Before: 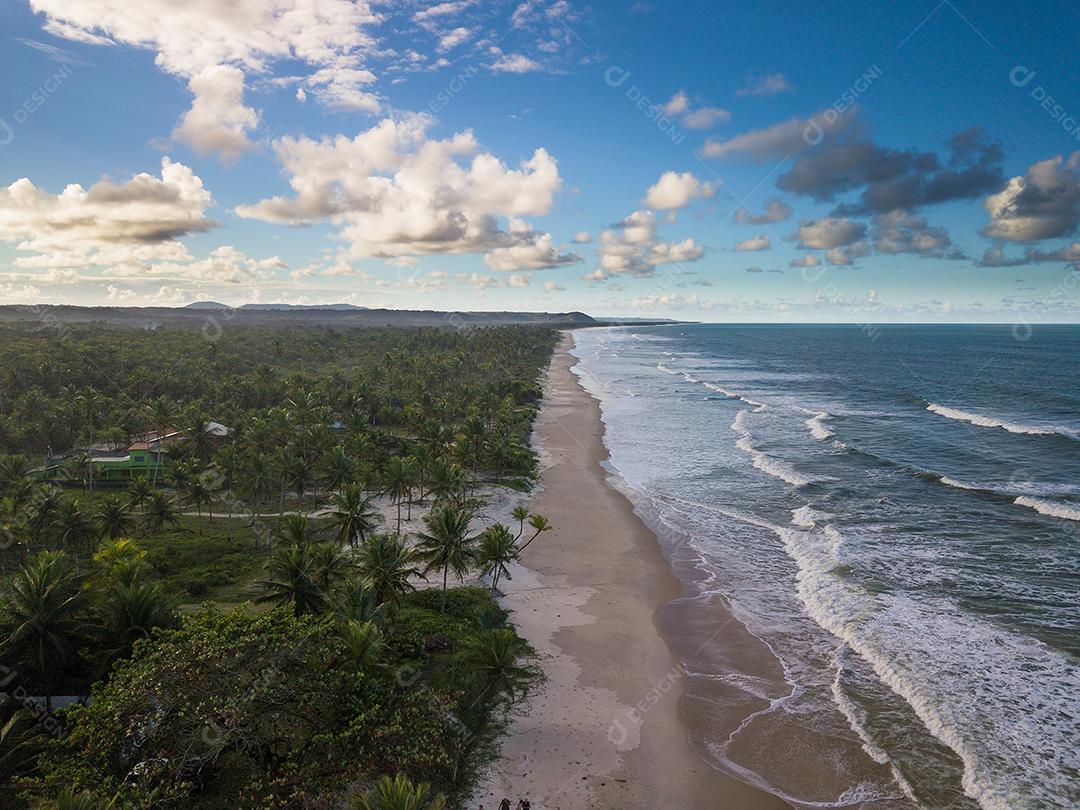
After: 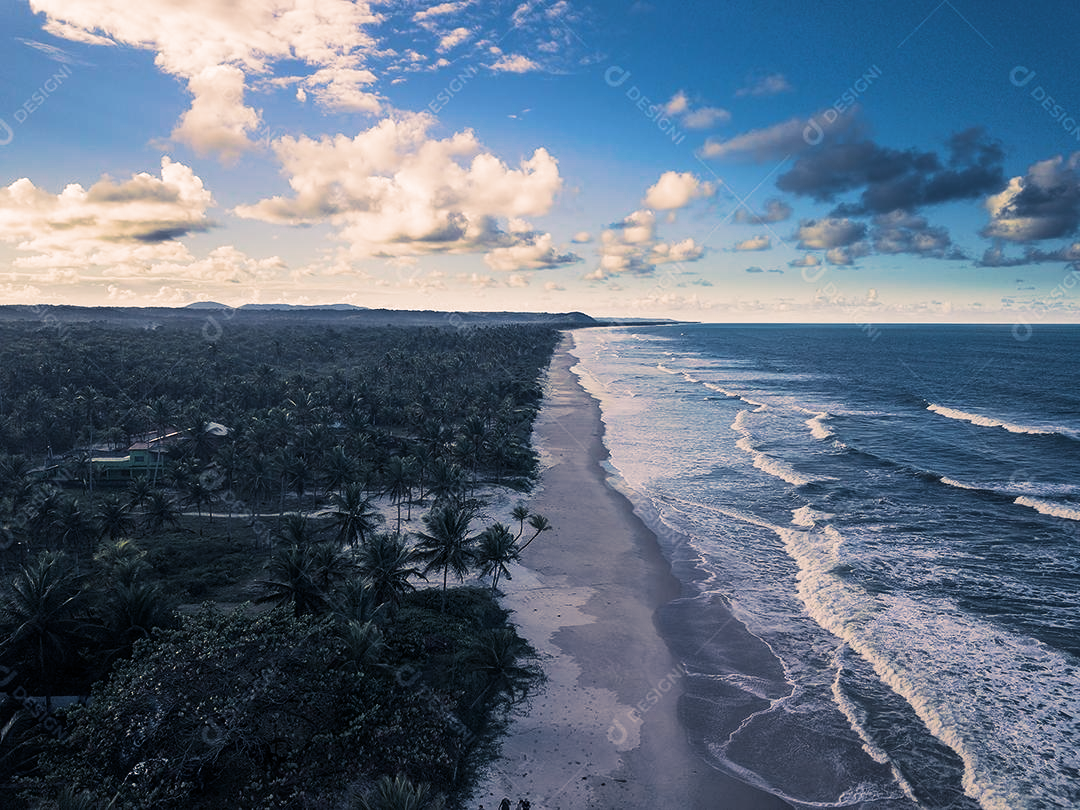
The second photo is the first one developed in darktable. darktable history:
split-toning: shadows › hue 226.8°, shadows › saturation 0.56, highlights › hue 28.8°, balance -40, compress 0%
contrast brightness saturation: contrast 0.15, brightness -0.01, saturation 0.1
